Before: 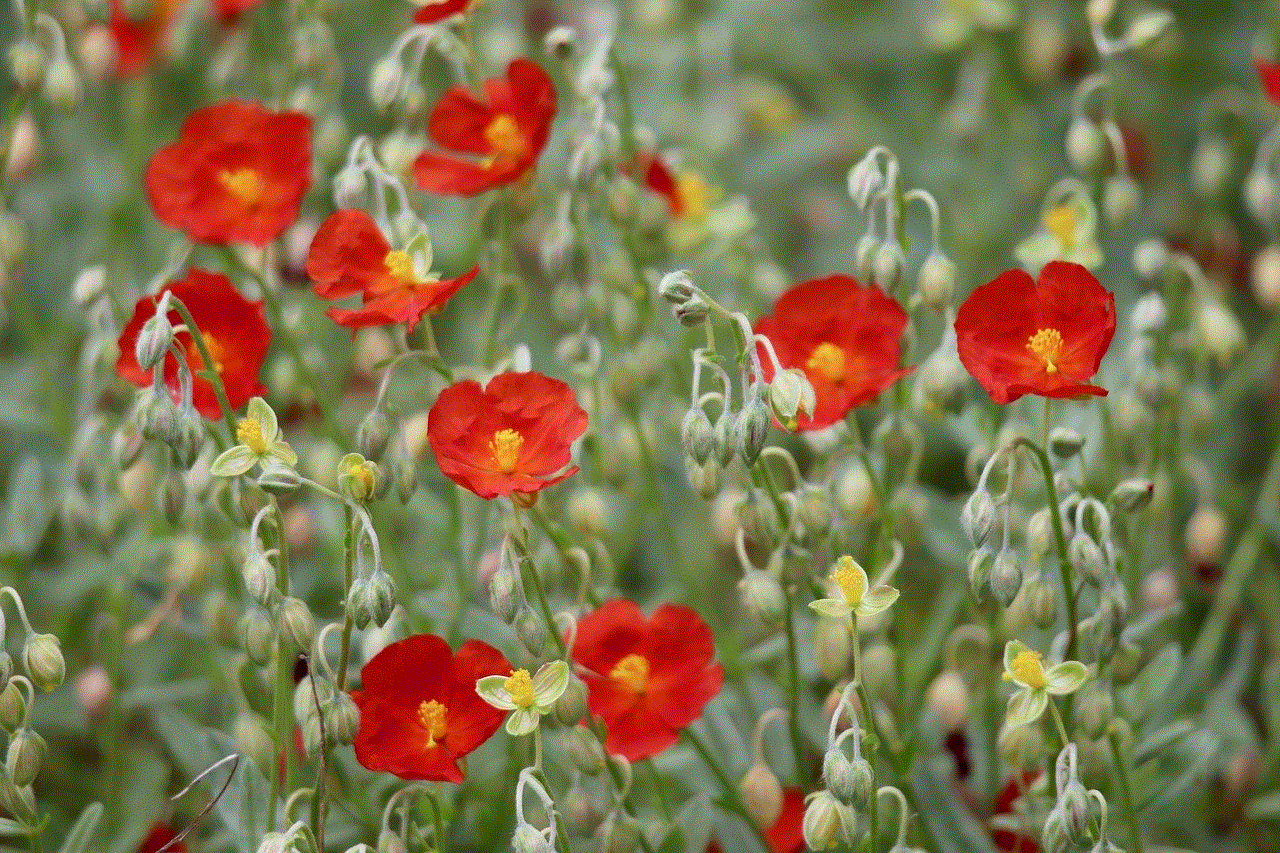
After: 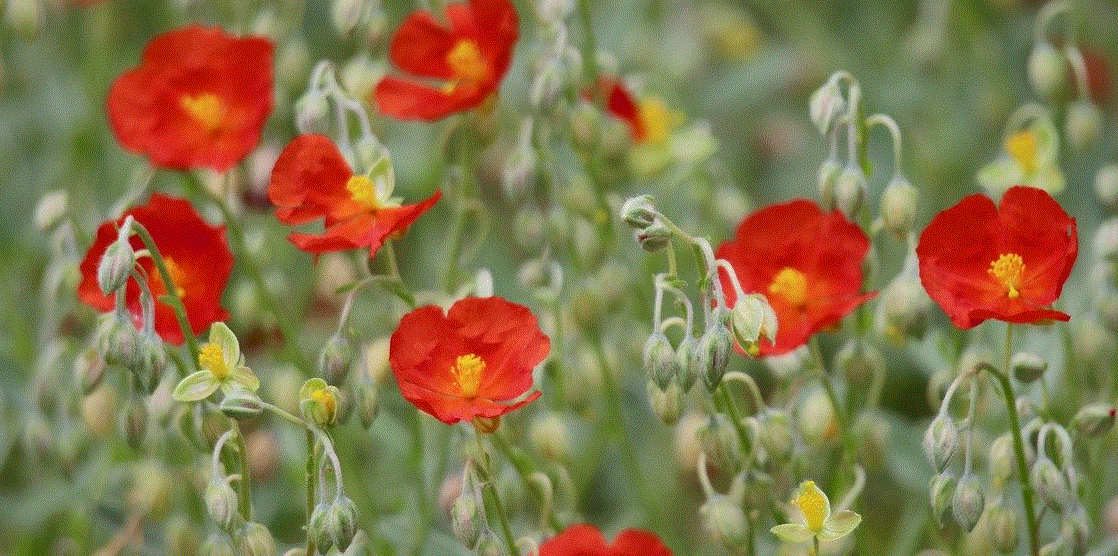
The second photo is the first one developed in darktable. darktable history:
shadows and highlights: shadows 59.56, highlights -60.06
crop: left 2.997%, top 8.893%, right 9.629%, bottom 25.92%
color correction: highlights b* 3.02
